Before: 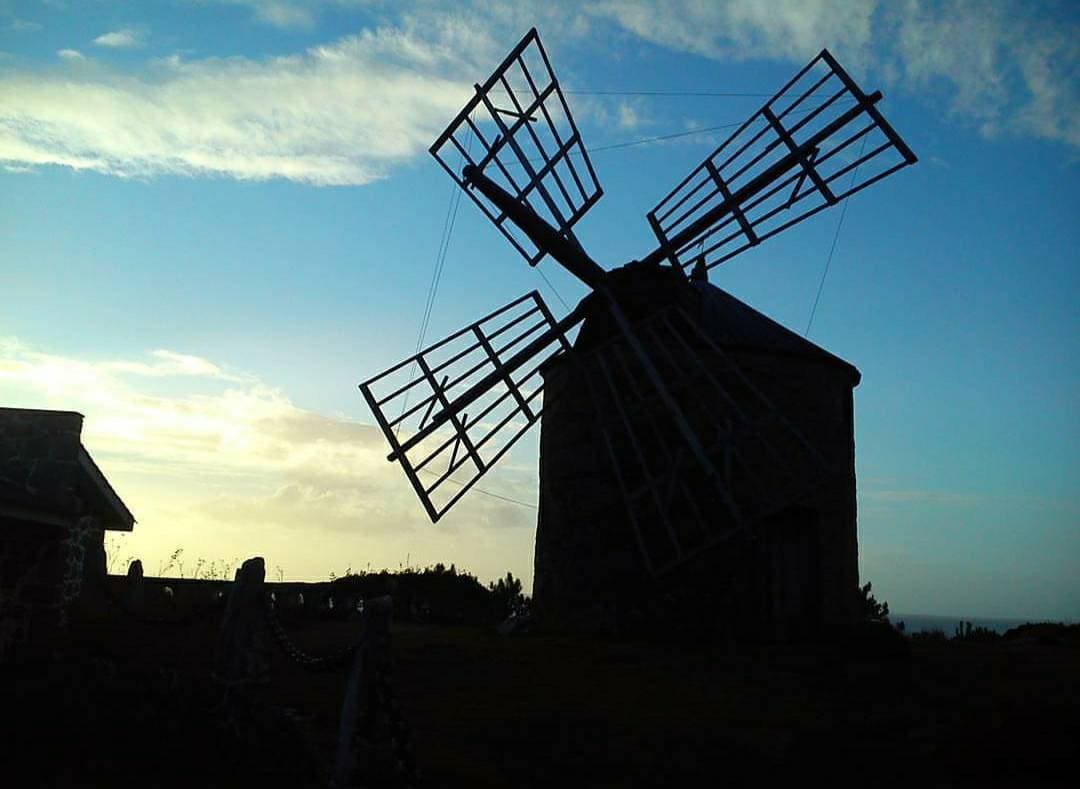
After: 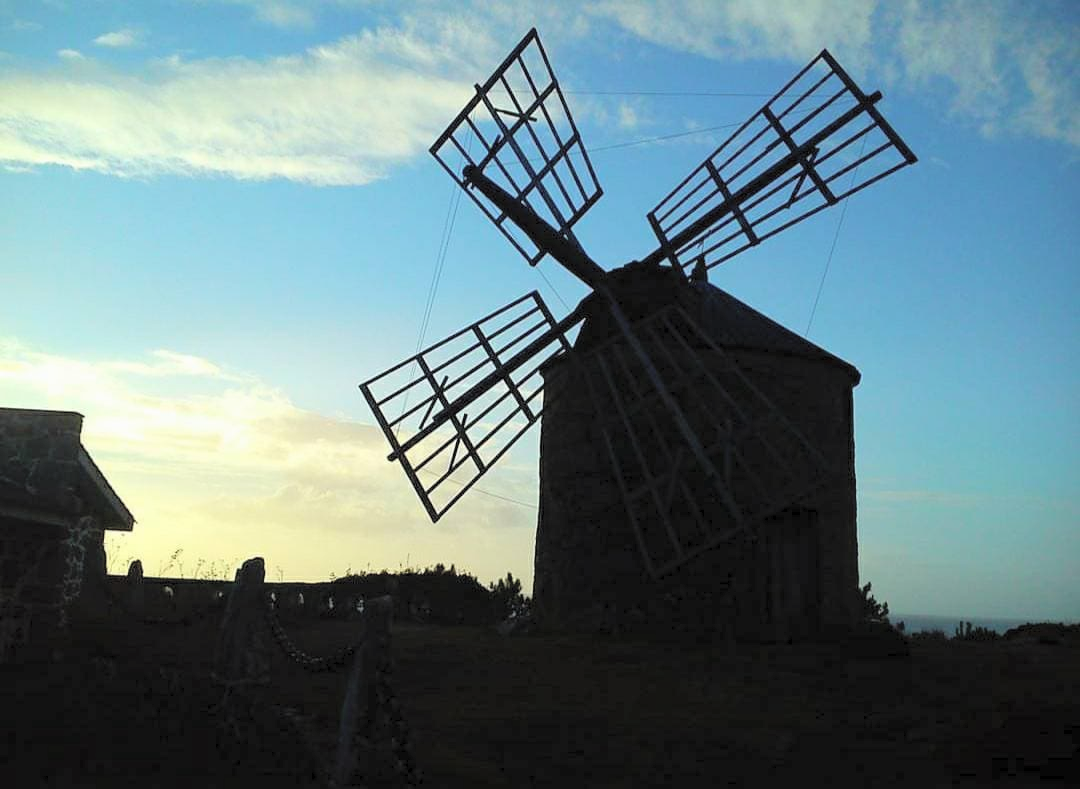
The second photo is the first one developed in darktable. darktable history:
contrast brightness saturation: brightness 0.275
exposure: exposure -0.045 EV, compensate highlight preservation false
